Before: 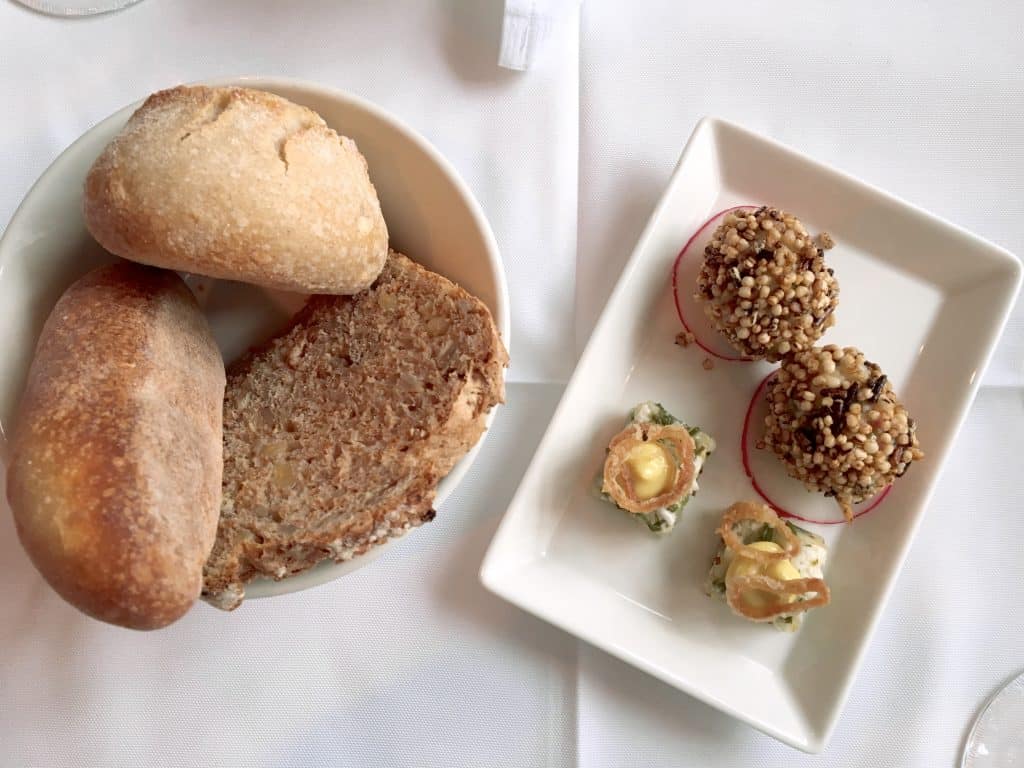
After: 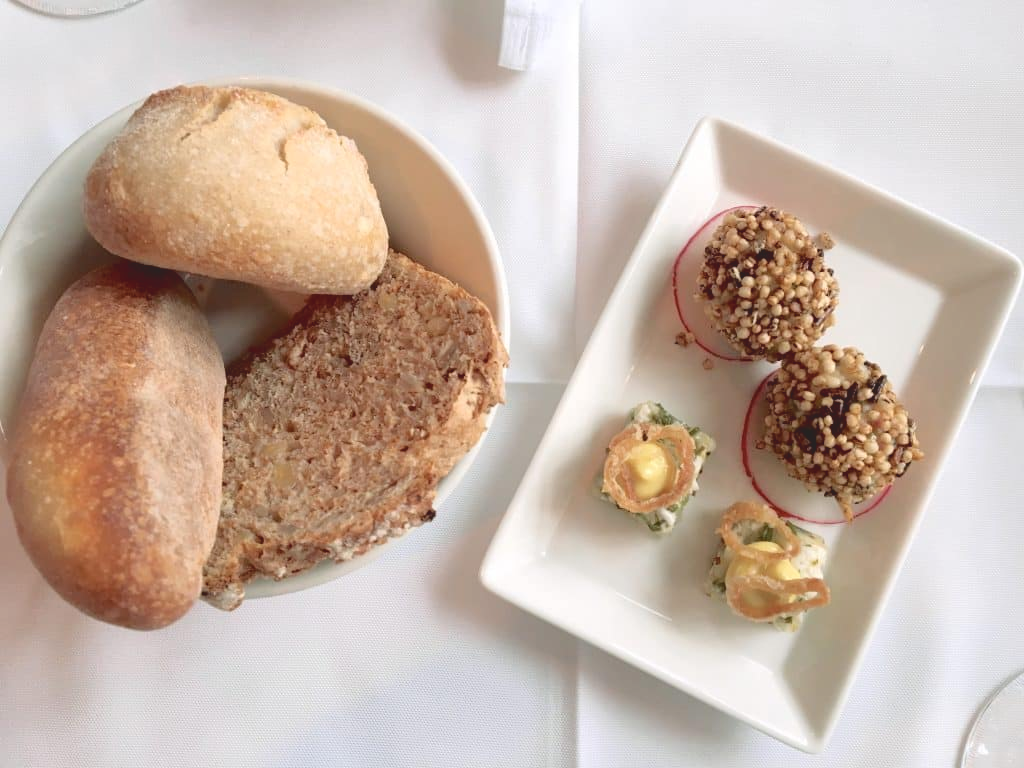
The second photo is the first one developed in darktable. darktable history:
tone curve: curves: ch0 [(0, 0) (0.003, 0.128) (0.011, 0.133) (0.025, 0.133) (0.044, 0.141) (0.069, 0.152) (0.1, 0.169) (0.136, 0.201) (0.177, 0.239) (0.224, 0.294) (0.277, 0.358) (0.335, 0.428) (0.399, 0.488) (0.468, 0.55) (0.543, 0.611) (0.623, 0.678) (0.709, 0.755) (0.801, 0.843) (0.898, 0.91) (1, 1)], color space Lab, independent channels, preserve colors none
